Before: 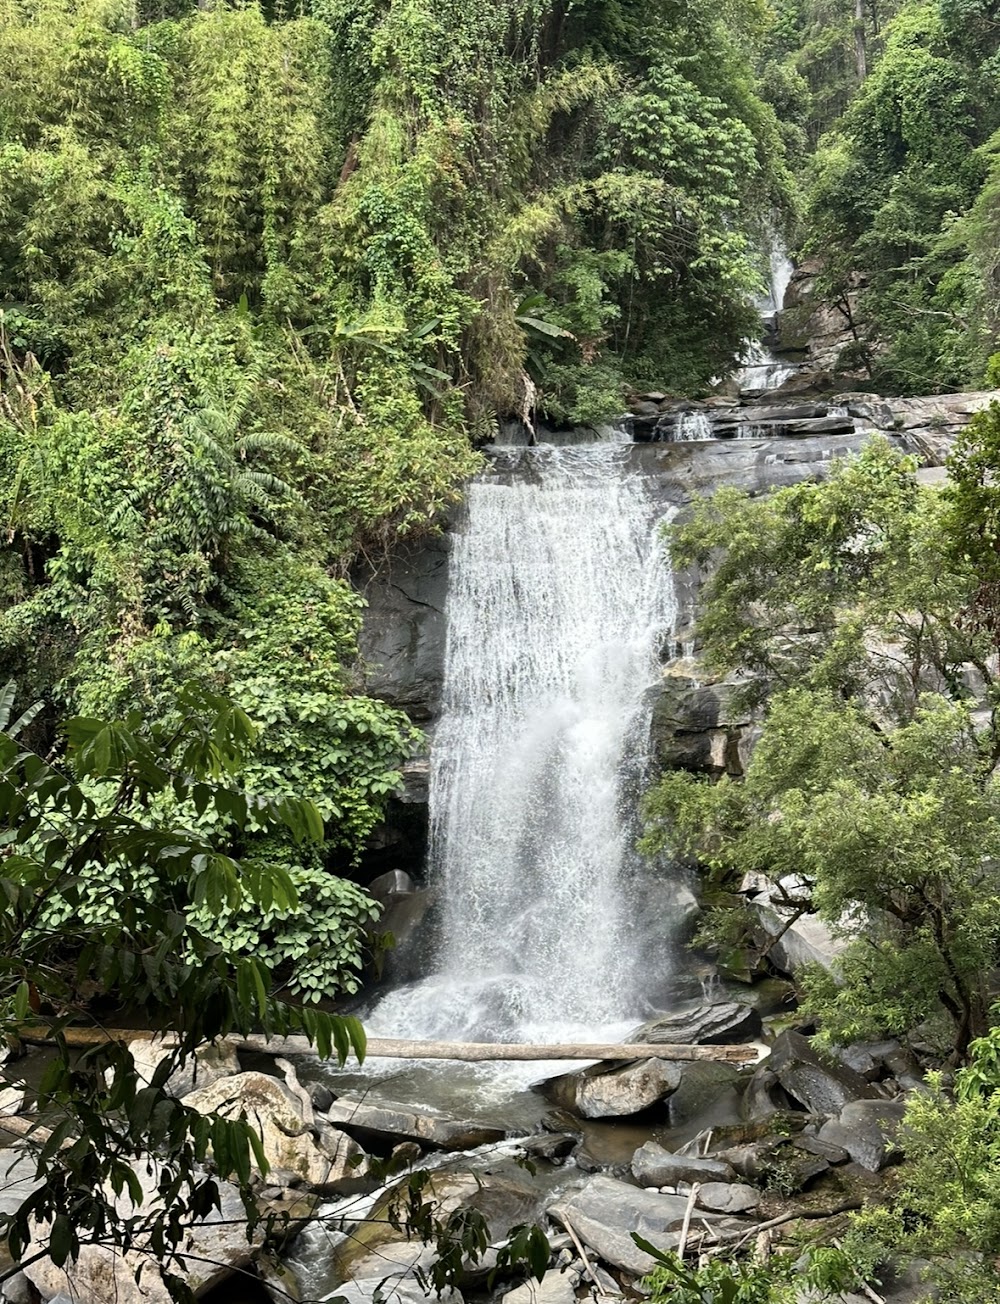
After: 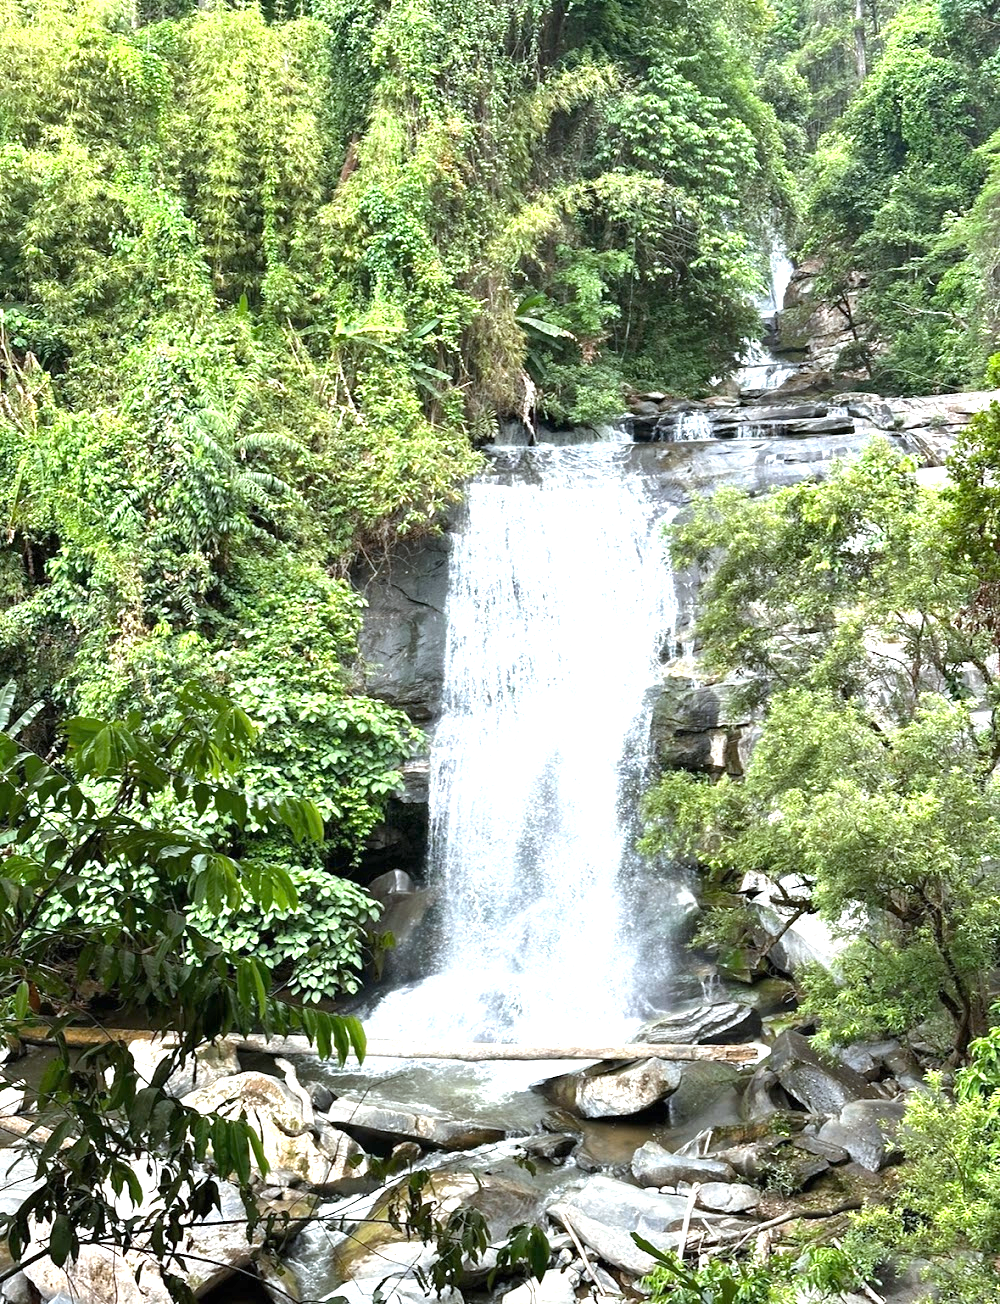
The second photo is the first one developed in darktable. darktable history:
exposure: black level correction 0, exposure 1.1 EV, compensate exposure bias true, compensate highlight preservation false
shadows and highlights: shadows 25, highlights -25
white balance: red 0.967, blue 1.049
